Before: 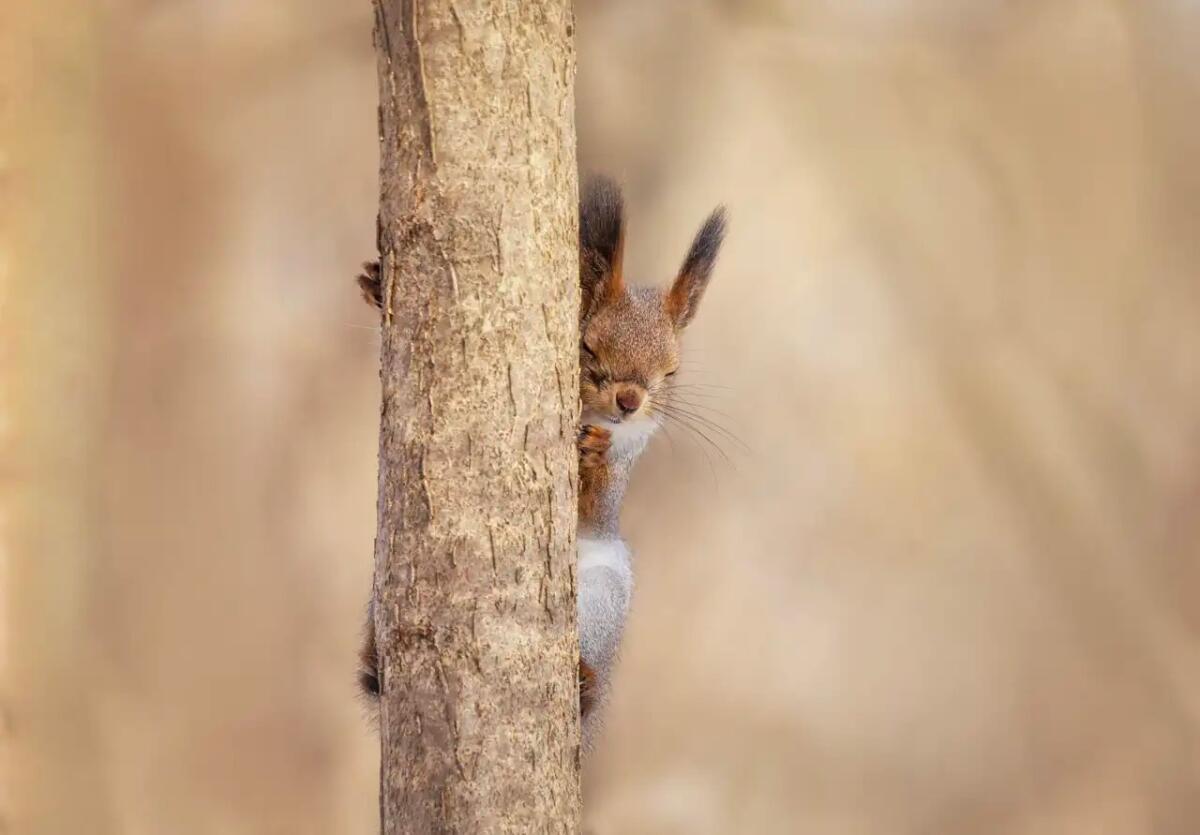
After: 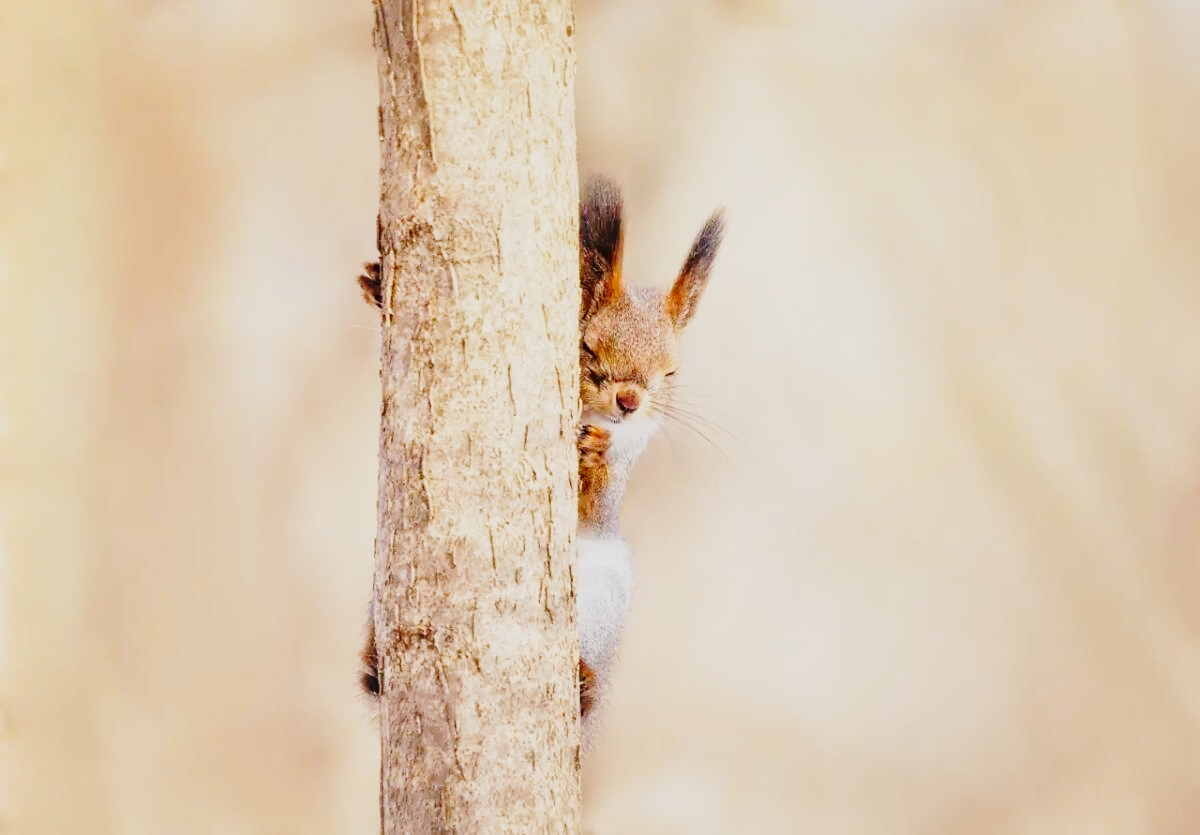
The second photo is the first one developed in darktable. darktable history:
base curve: curves: ch0 [(0, 0) (0.028, 0.03) (0.121, 0.232) (0.46, 0.748) (0.859, 0.968) (1, 1)], preserve colors none
tone curve: curves: ch0 [(0, 0) (0.091, 0.074) (0.184, 0.168) (0.491, 0.519) (0.748, 0.765) (1, 0.919)]; ch1 [(0, 0) (0.179, 0.173) (0.322, 0.32) (0.424, 0.424) (0.502, 0.504) (0.56, 0.578) (0.631, 0.667) (0.777, 0.806) (1, 1)]; ch2 [(0, 0) (0.434, 0.447) (0.483, 0.487) (0.547, 0.564) (0.676, 0.673) (1, 1)], preserve colors none
